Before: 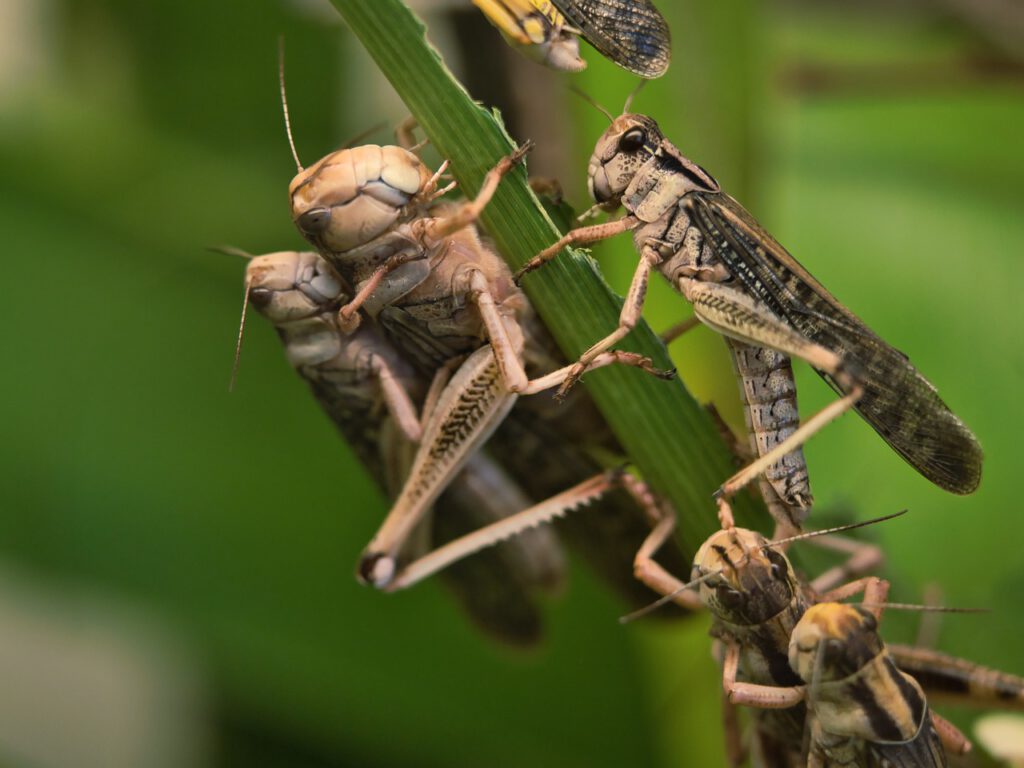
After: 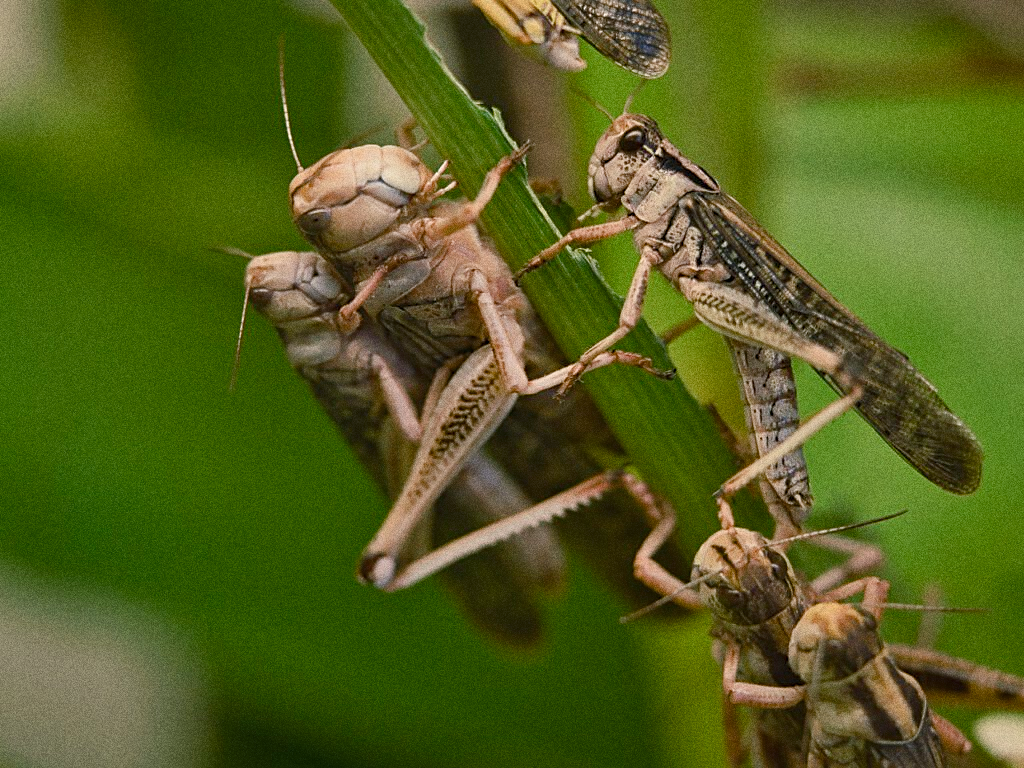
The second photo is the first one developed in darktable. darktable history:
grain: coarseness 0.09 ISO, strength 40%
sharpen: on, module defaults
color balance rgb: shadows lift › chroma 1%, shadows lift › hue 113°, highlights gain › chroma 0.2%, highlights gain › hue 333°, perceptual saturation grading › global saturation 20%, perceptual saturation grading › highlights -50%, perceptual saturation grading › shadows 25%, contrast -10%
